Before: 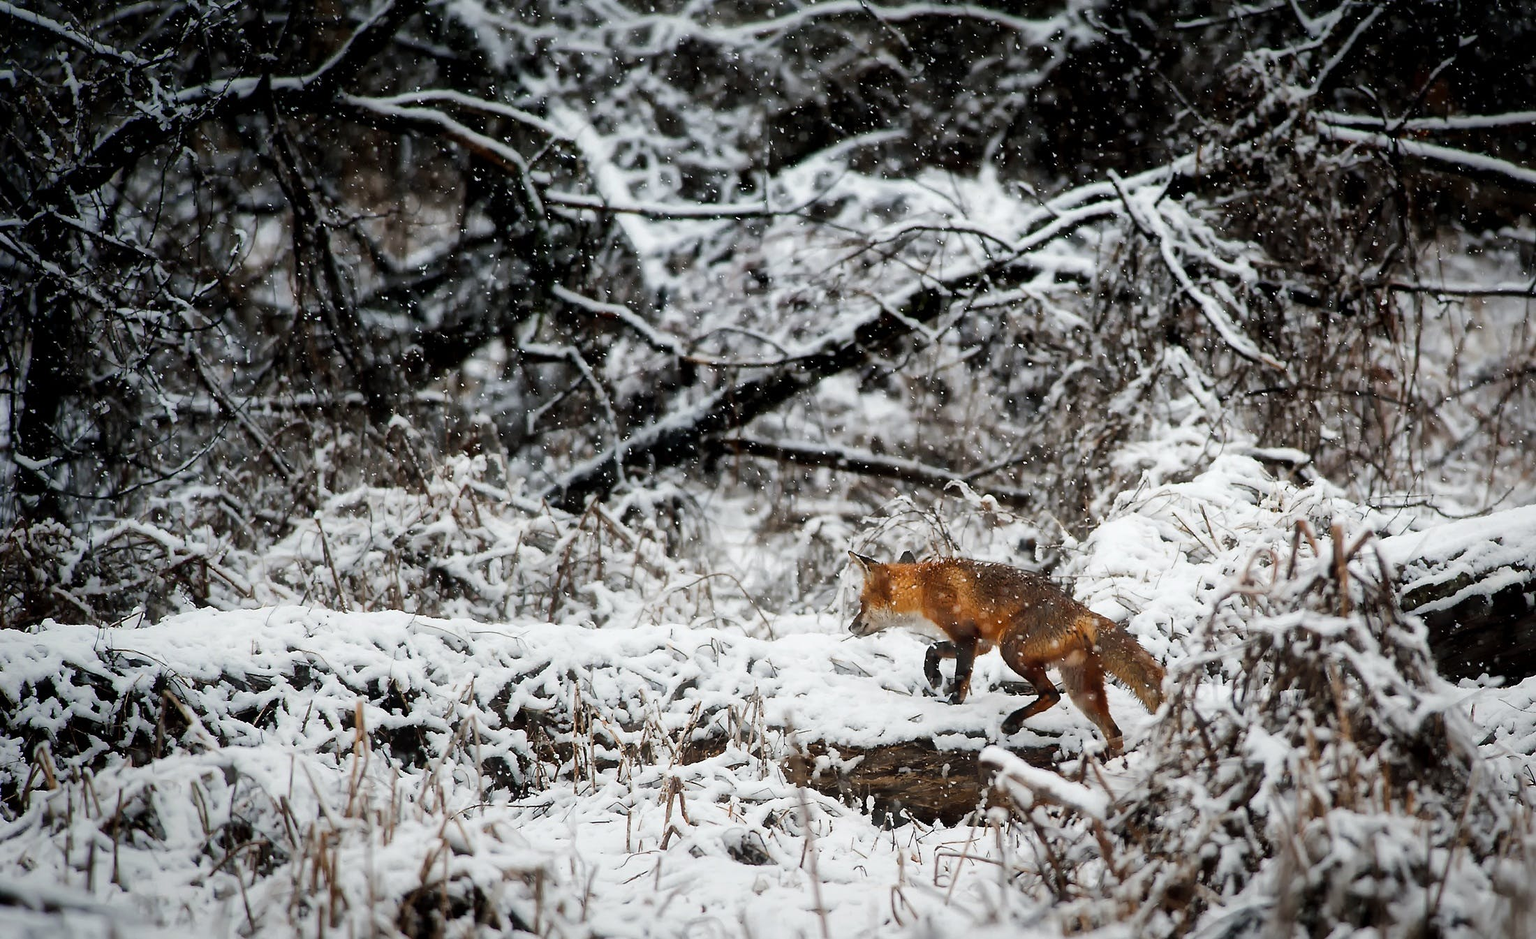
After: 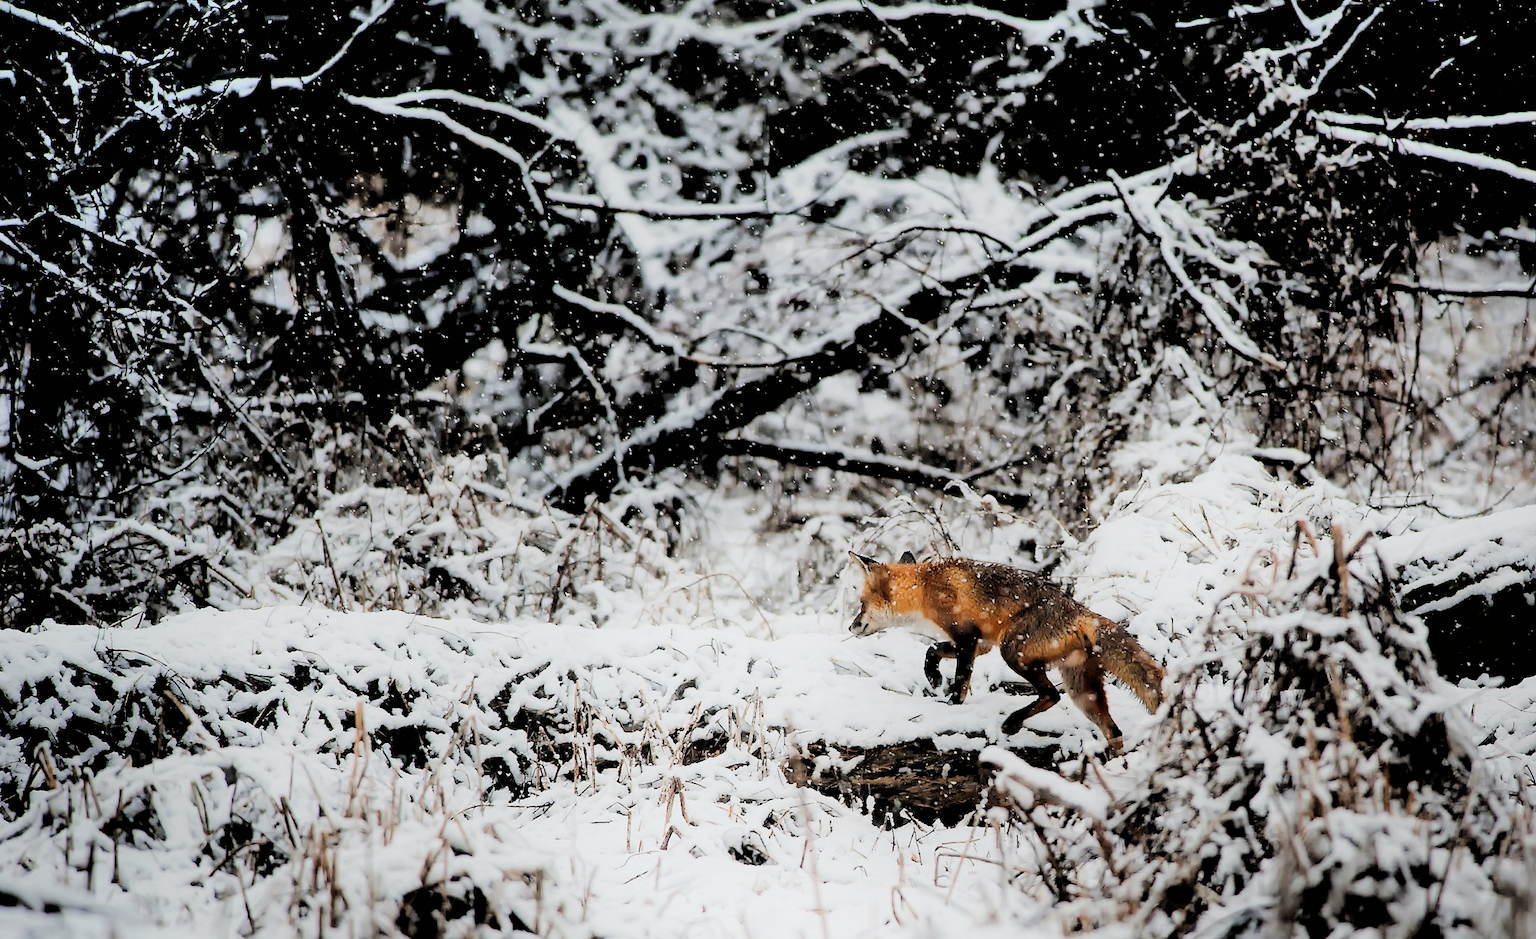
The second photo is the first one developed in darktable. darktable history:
shadows and highlights: highlights 70.14, soften with gaussian
filmic rgb: black relative exposure -2.94 EV, white relative exposure 4.56 EV, threshold 2.99 EV, hardness 1.71, contrast 1.241, enable highlight reconstruction true
exposure: exposure 0.367 EV, compensate exposure bias true, compensate highlight preservation false
